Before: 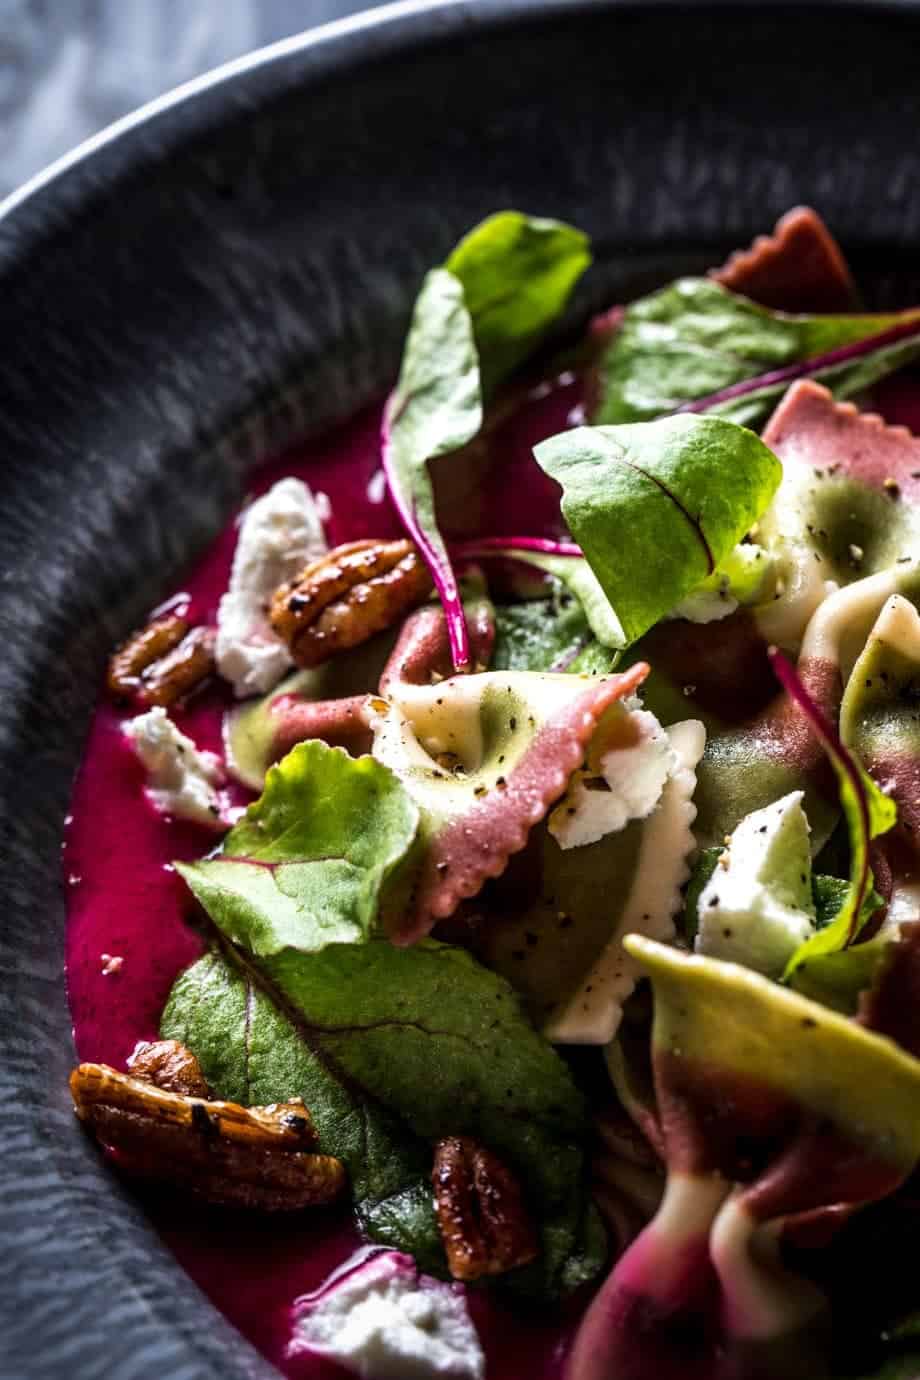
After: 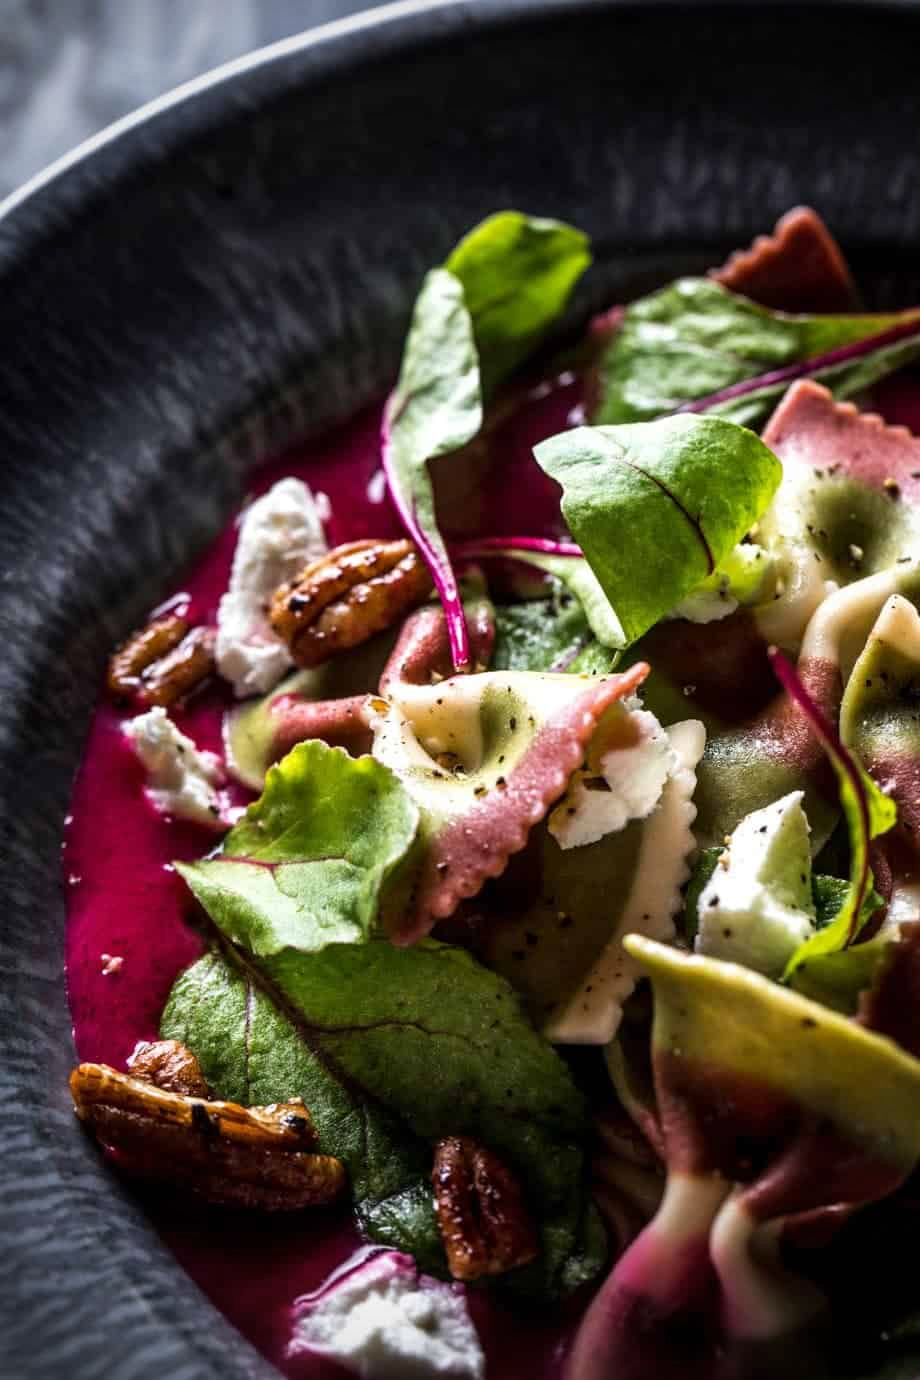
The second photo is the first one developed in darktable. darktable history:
vignetting: fall-off start 79.72%
